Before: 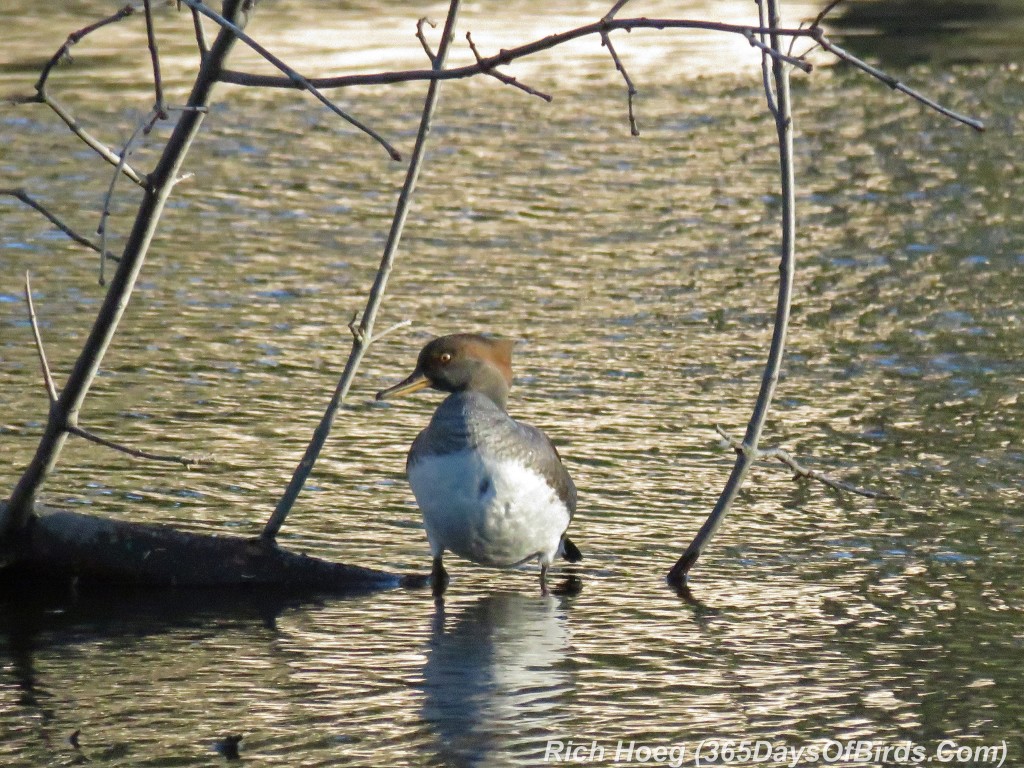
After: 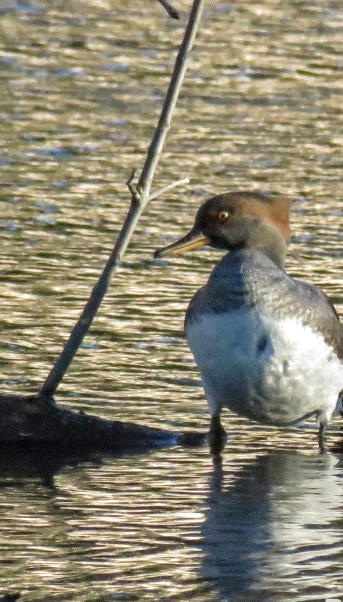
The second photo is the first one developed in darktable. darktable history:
crop and rotate: left 21.77%, top 18.528%, right 44.676%, bottom 2.997%
tone equalizer: on, module defaults
local contrast: highlights 55%, shadows 52%, detail 130%, midtone range 0.452
